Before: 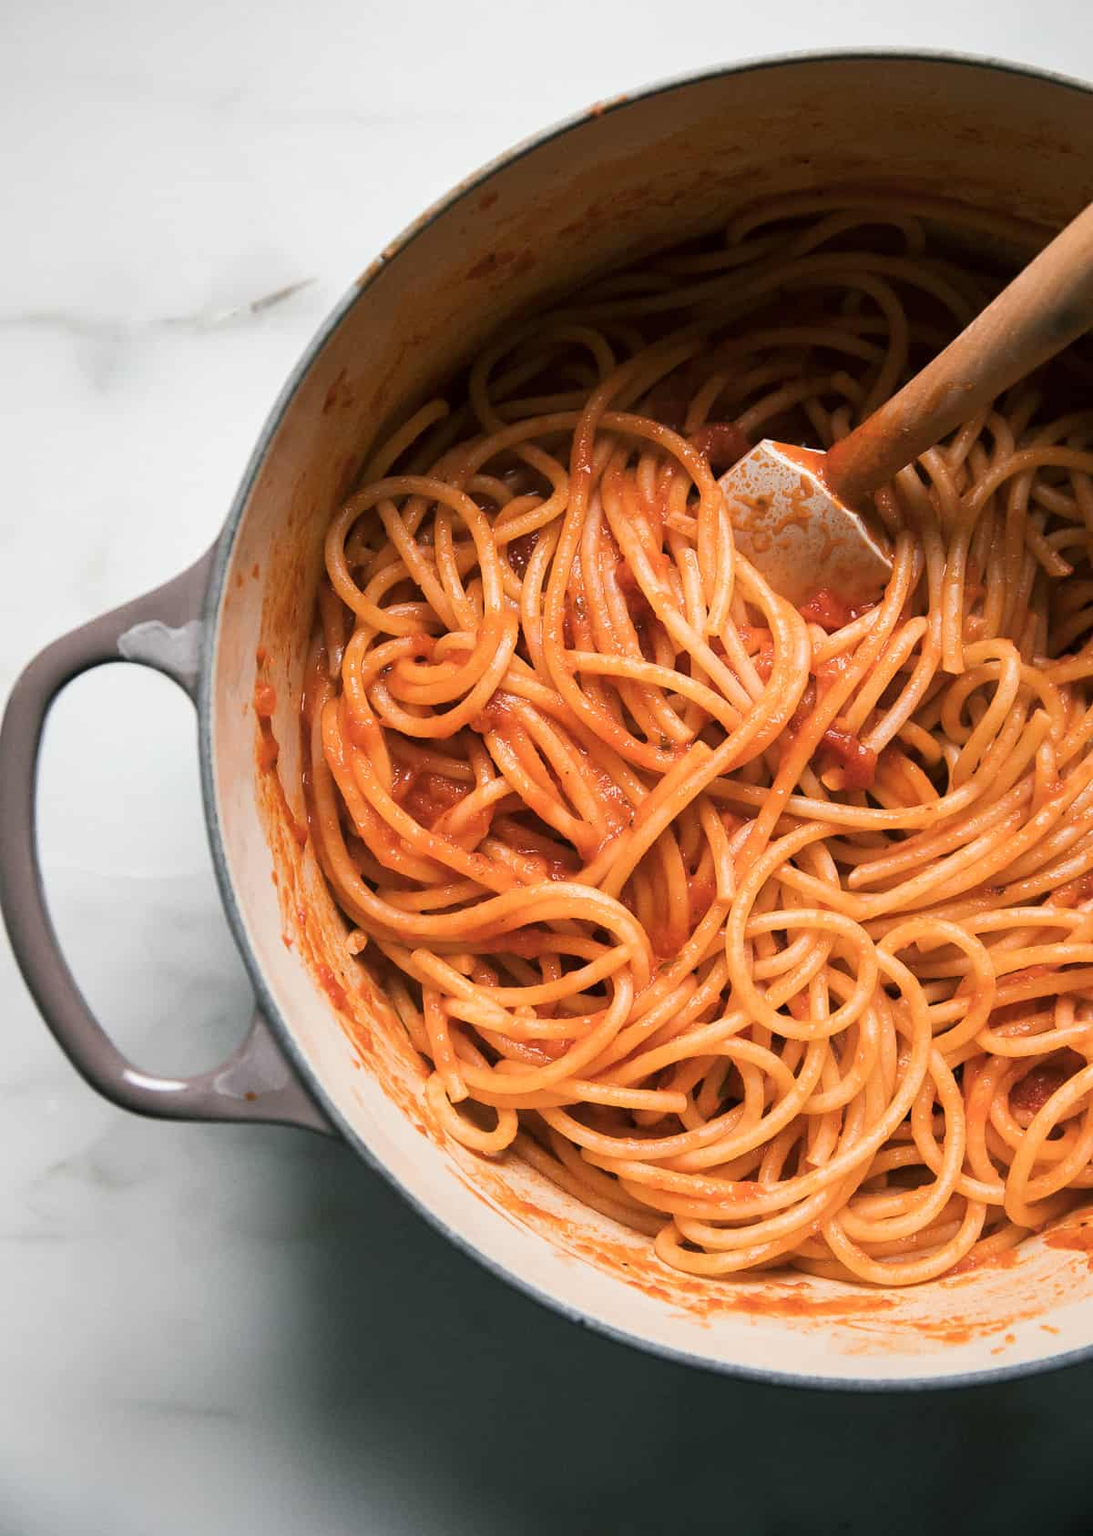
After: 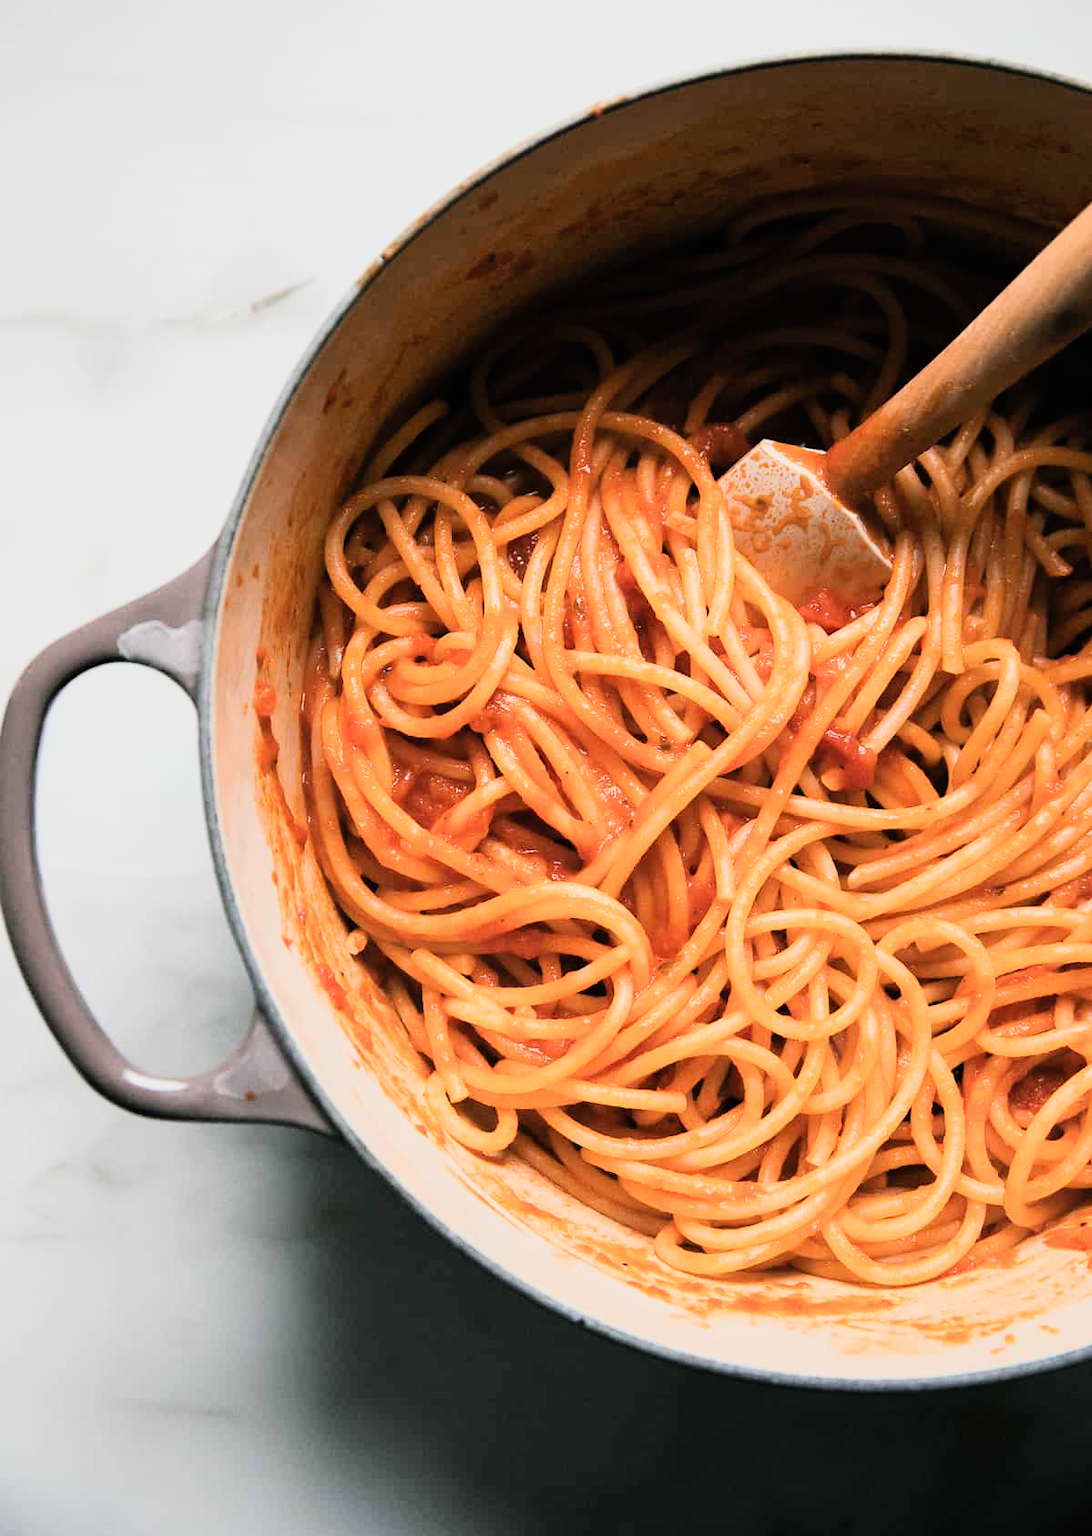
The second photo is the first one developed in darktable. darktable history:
filmic rgb: black relative exposure -7.75 EV, white relative exposure 4.4 EV, threshold 3 EV, hardness 3.76, latitude 50%, contrast 1.1, color science v5 (2021), contrast in shadows safe, contrast in highlights safe, enable highlight reconstruction true
contrast brightness saturation: contrast 0.2, brightness 0.15, saturation 0.14
